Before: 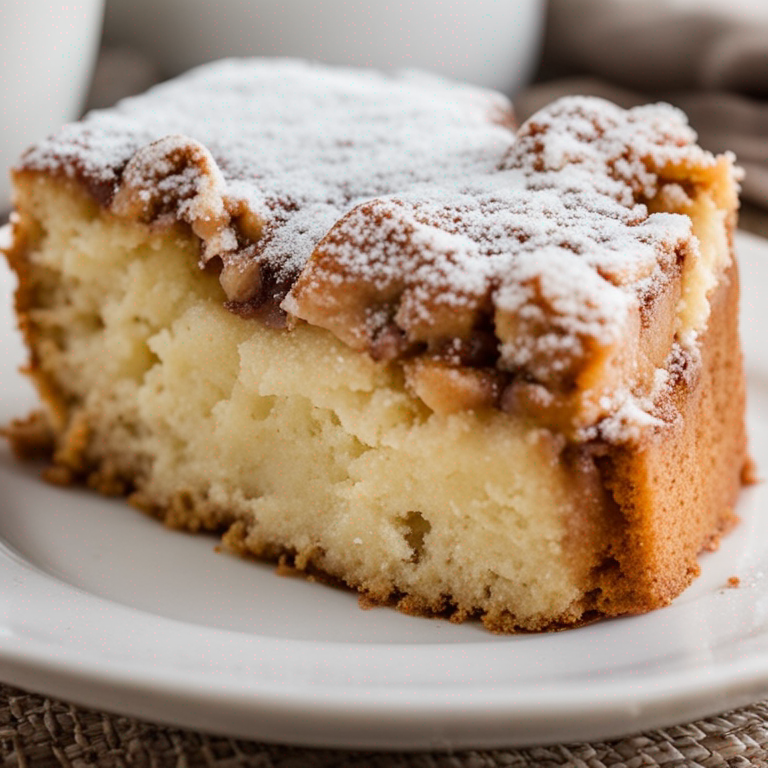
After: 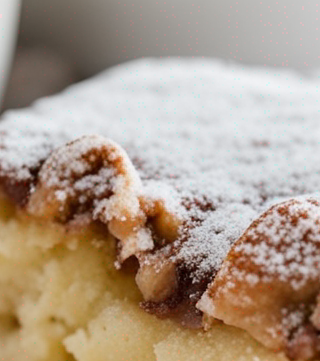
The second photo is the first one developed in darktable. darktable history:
crop and rotate: left 10.997%, top 0.116%, right 47.327%, bottom 52.823%
